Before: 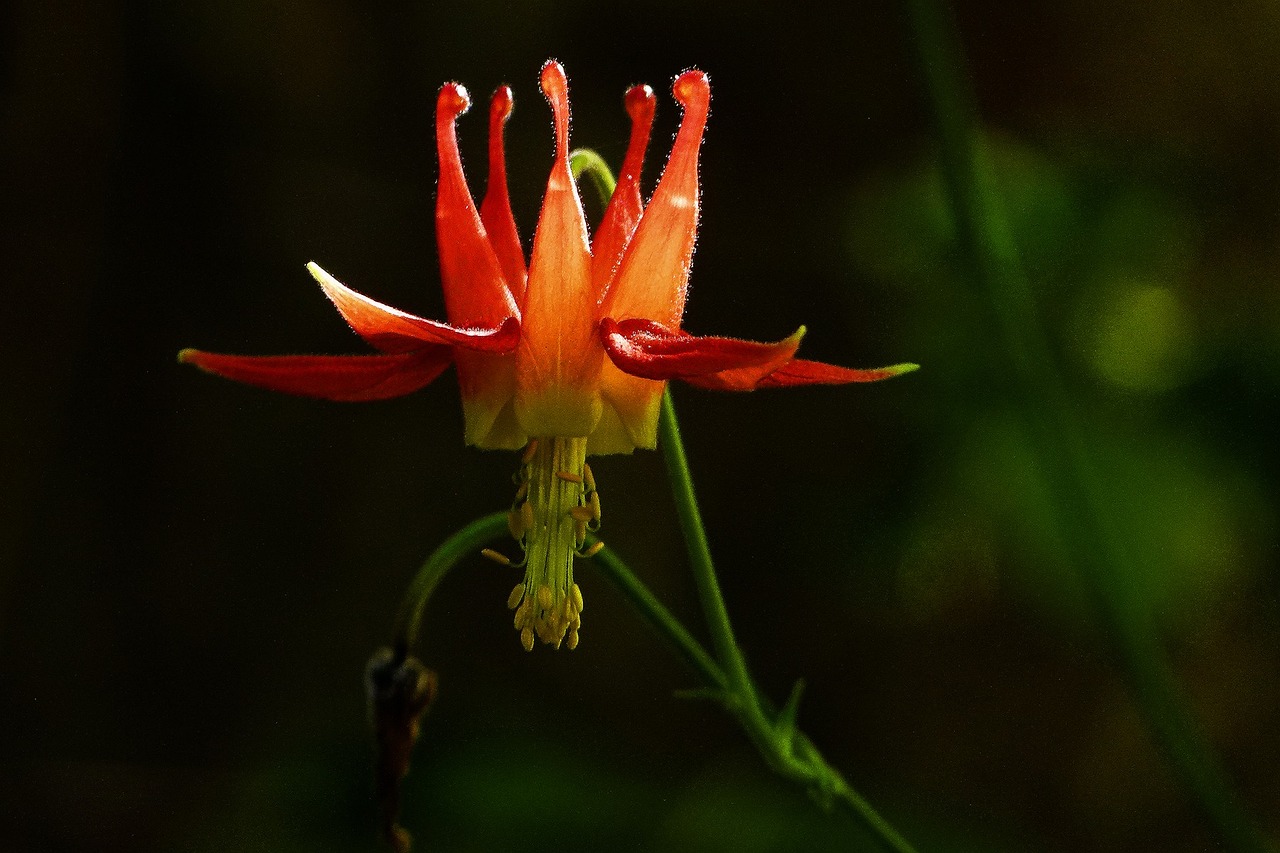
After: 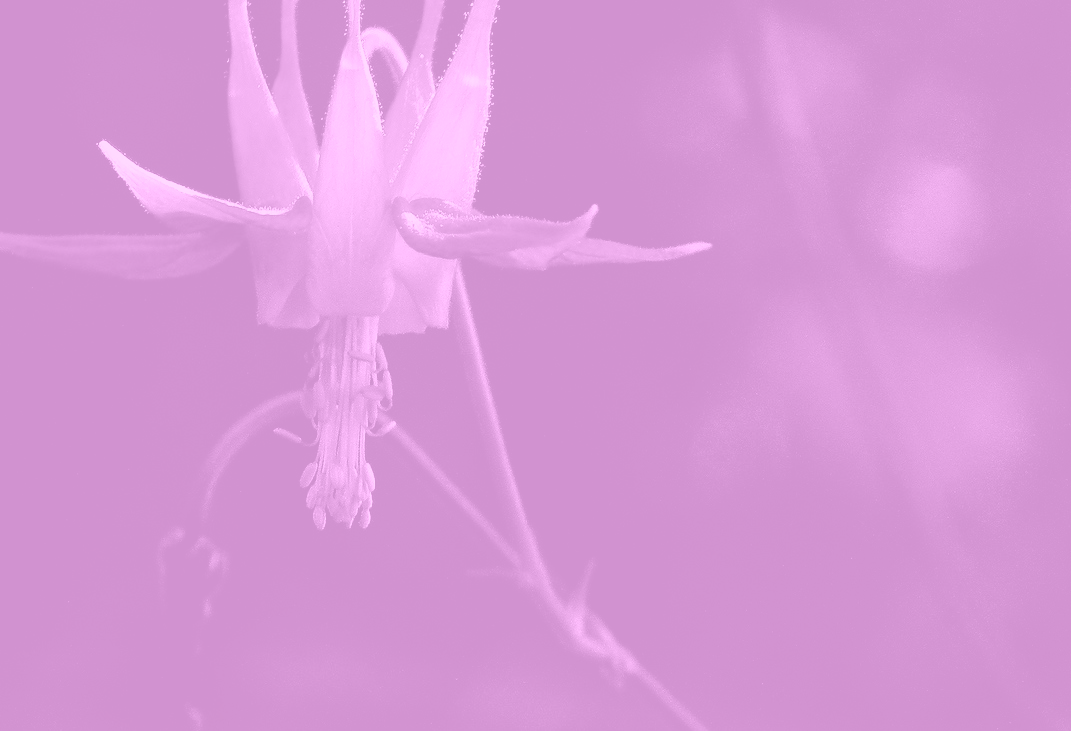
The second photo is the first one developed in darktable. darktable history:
filmic rgb: hardness 4.17
crop: left 16.315%, top 14.246%
colorize: hue 331.2°, saturation 75%, source mix 30.28%, lightness 70.52%, version 1
white balance: red 0.925, blue 1.046
